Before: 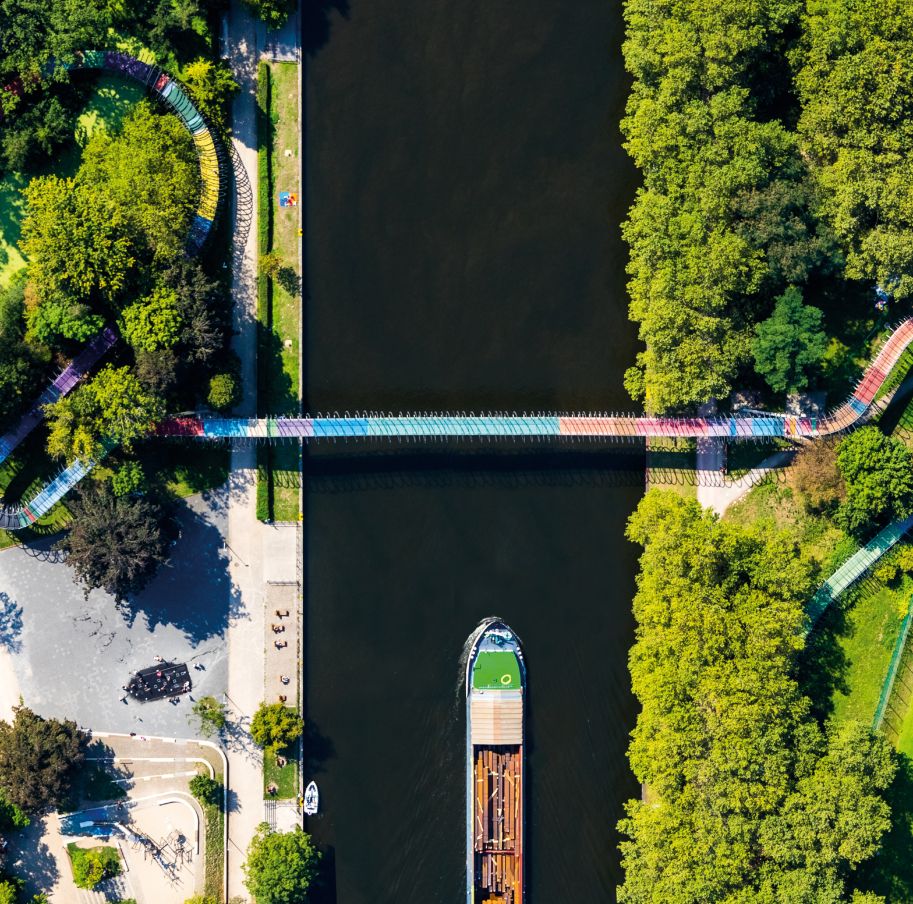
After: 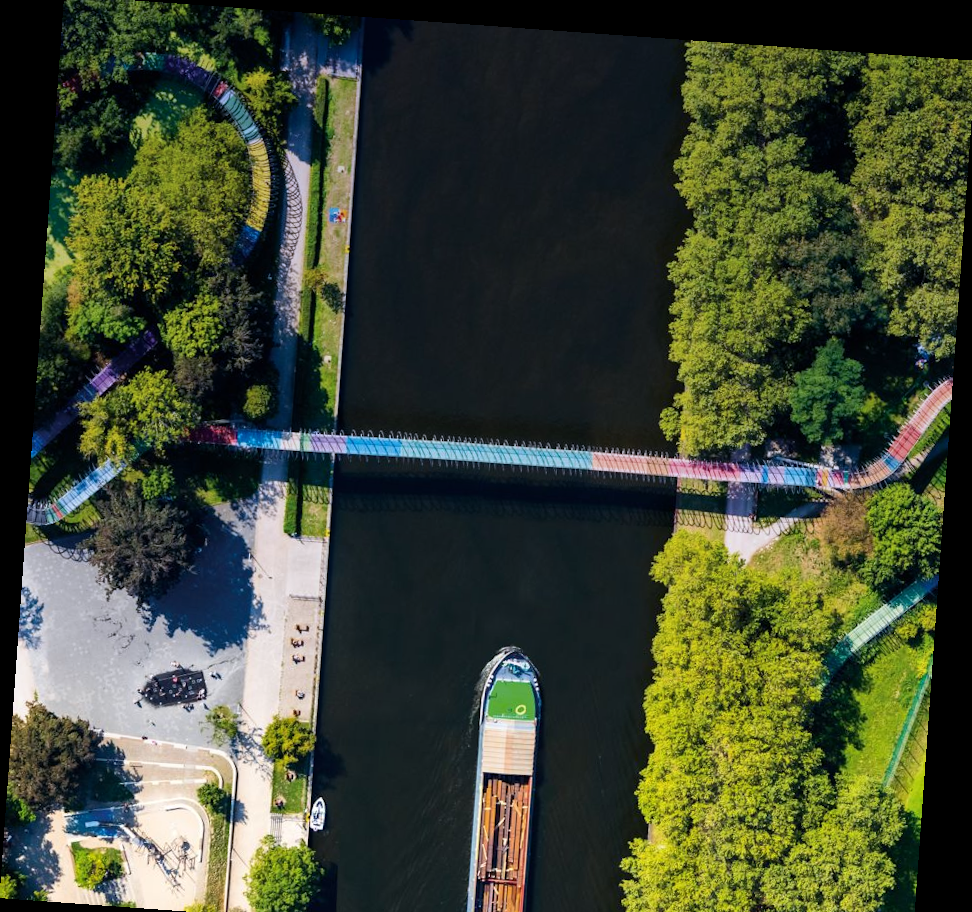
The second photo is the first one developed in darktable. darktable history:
rotate and perspective: rotation 4.1°, automatic cropping off
crop: top 0.448%, right 0.264%, bottom 5.045%
graduated density: hue 238.83°, saturation 50%
